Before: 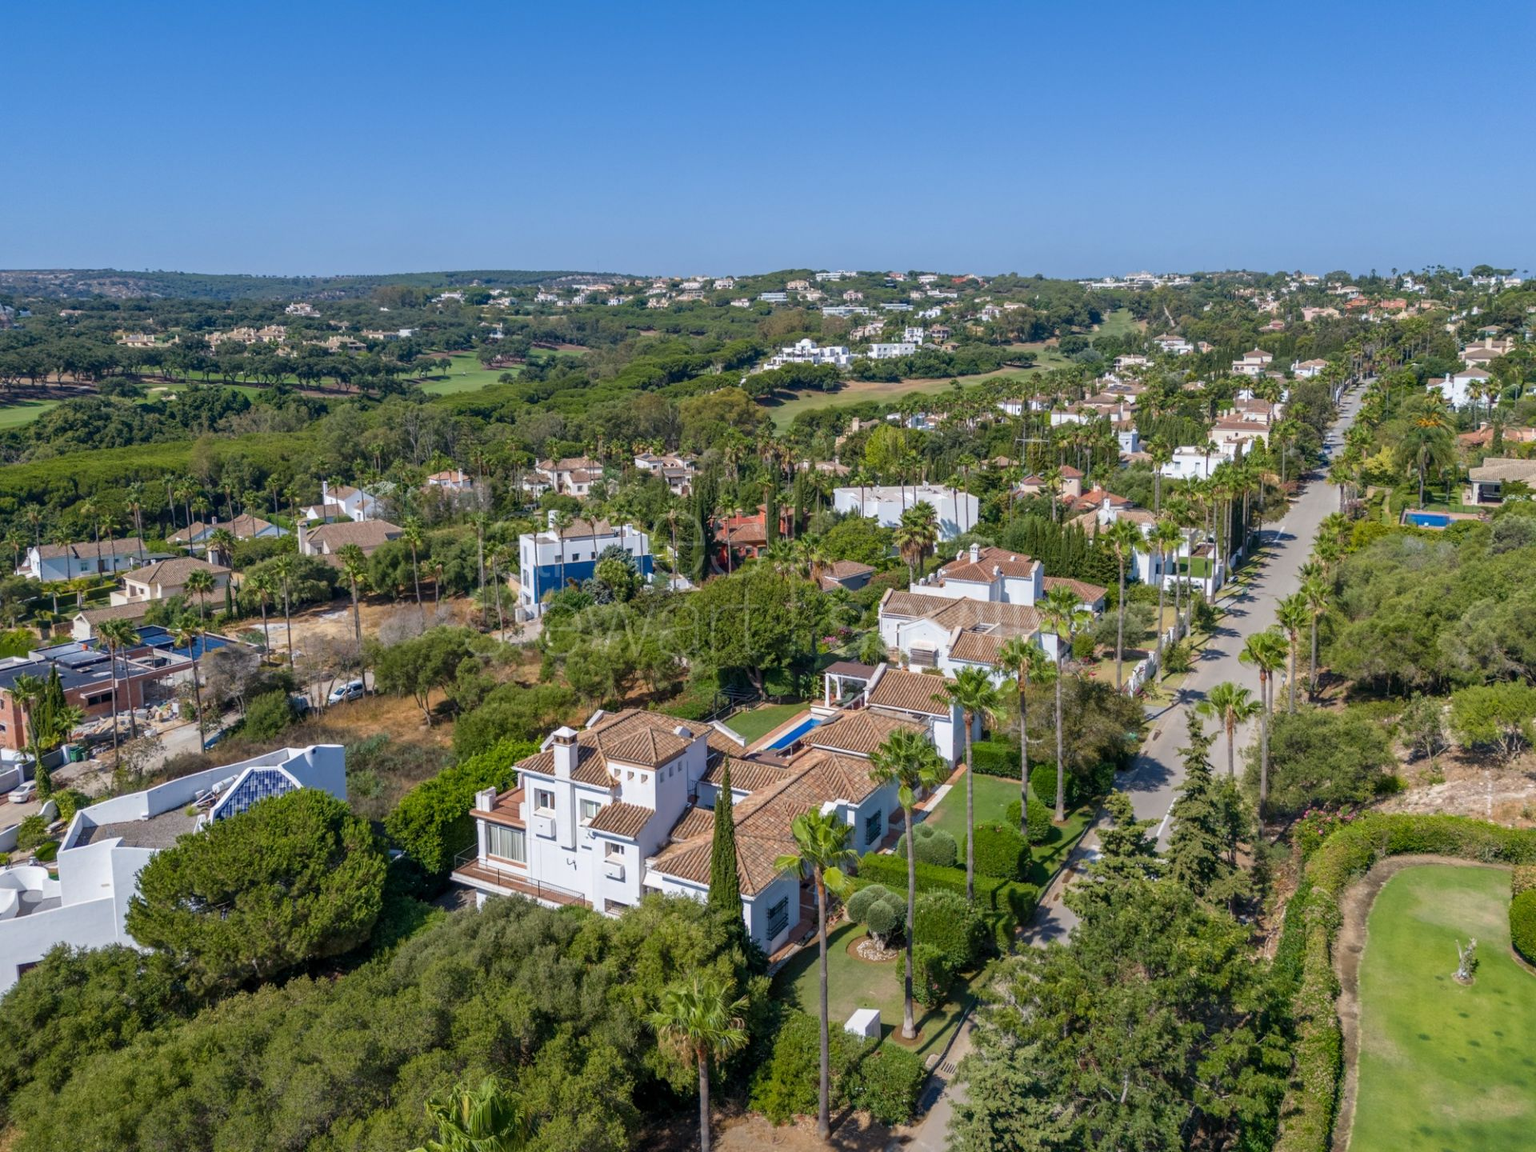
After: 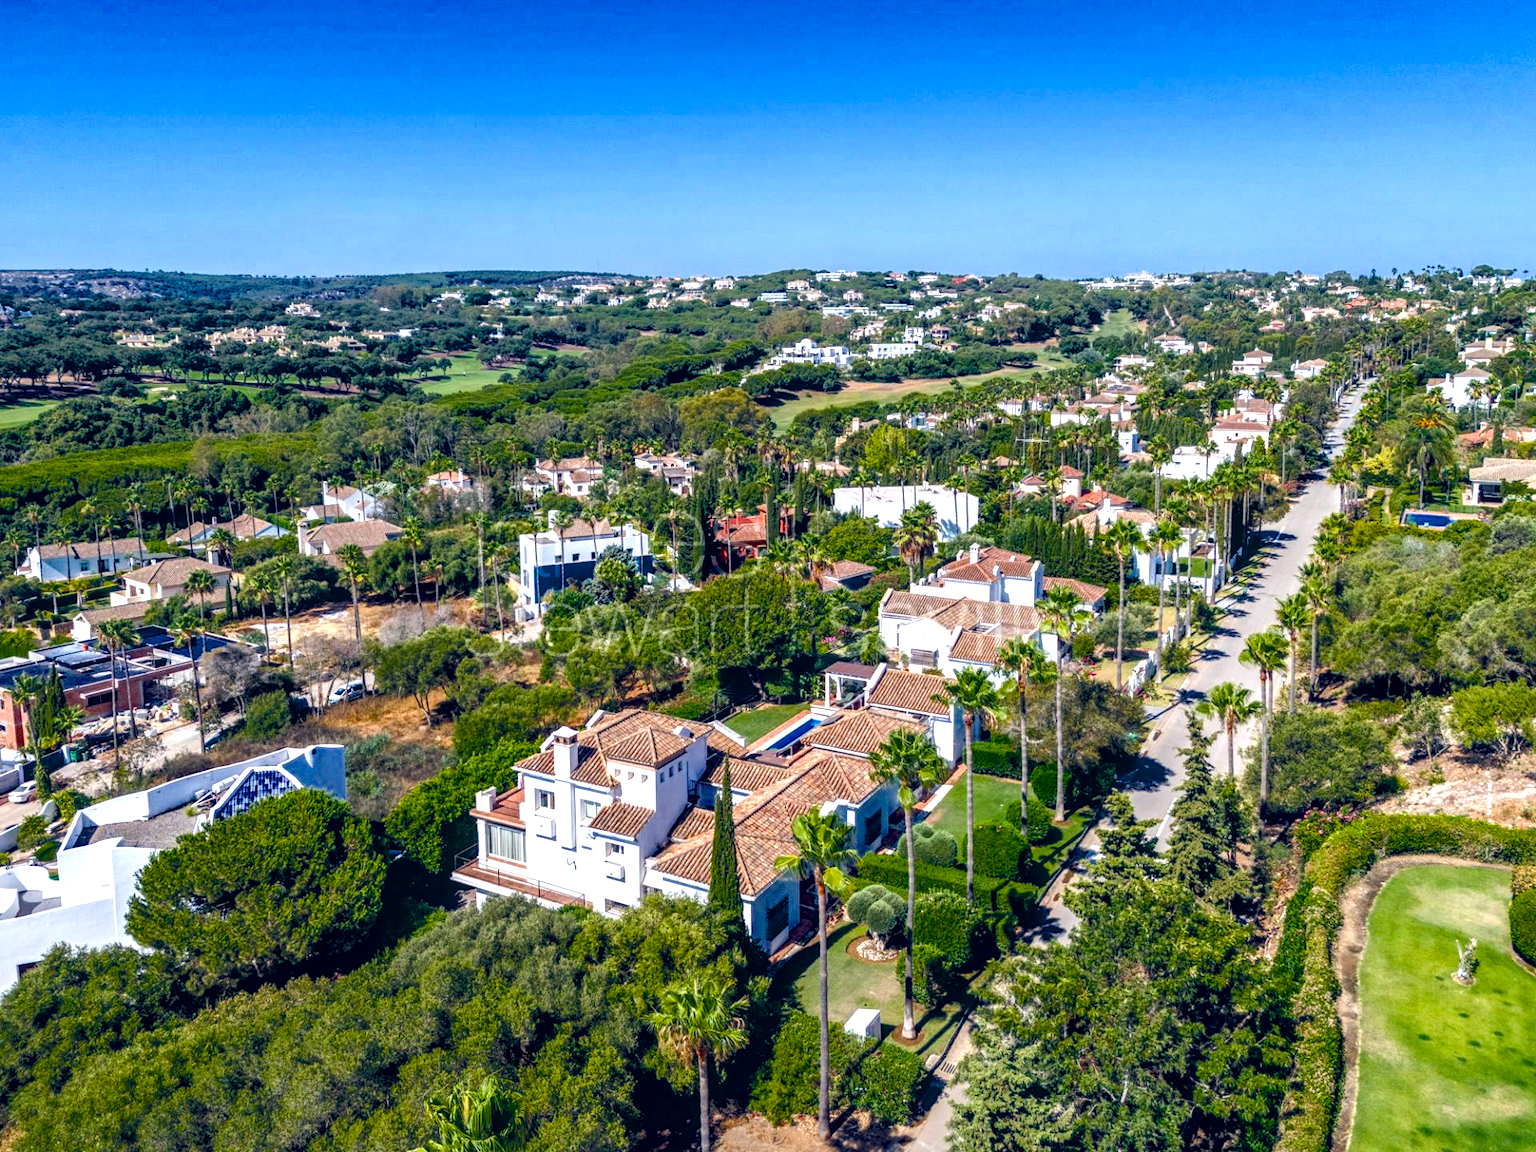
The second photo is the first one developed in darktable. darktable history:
tone equalizer: smoothing diameter 2.2%, edges refinement/feathering 22.83, mask exposure compensation -1.57 EV, filter diffusion 5
color balance rgb: shadows lift › chroma 0.737%, shadows lift › hue 111.62°, global offset › chroma 0.248%, global offset › hue 258.01°, linear chroma grading › global chroma 0.337%, perceptual saturation grading › global saturation 20%, perceptual saturation grading › highlights -14.245%, perceptual saturation grading › shadows 49.502%, perceptual brilliance grading › highlights 46.878%, perceptual brilliance grading › mid-tones 22.504%, perceptual brilliance grading › shadows -6.468%, saturation formula JzAzBz (2021)
local contrast: on, module defaults
